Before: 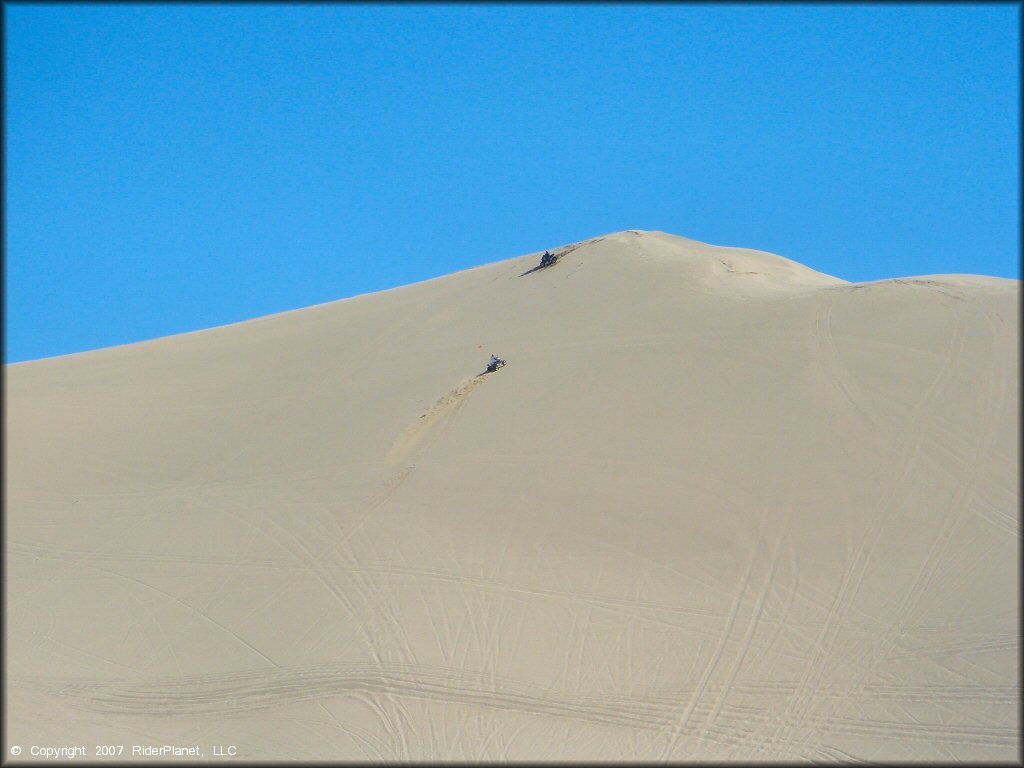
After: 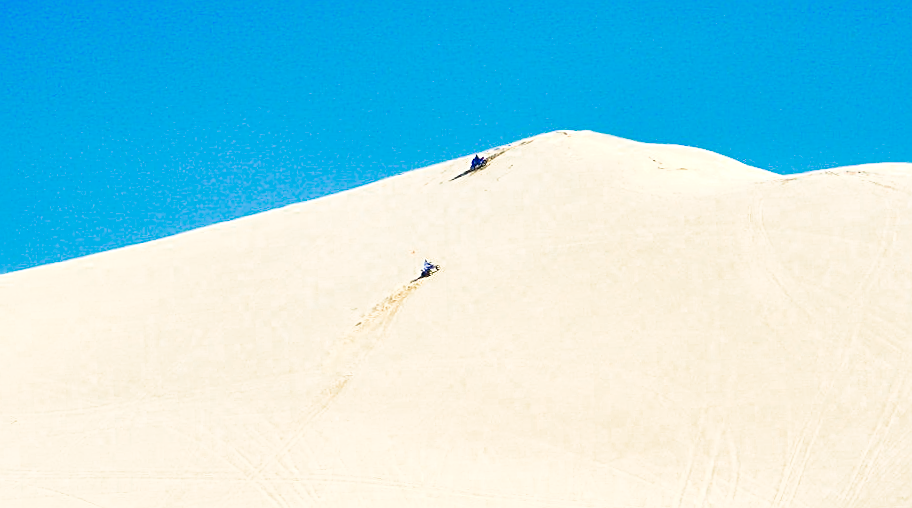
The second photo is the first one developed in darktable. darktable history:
crop: left 5.596%, top 10.314%, right 3.534%, bottom 19.395%
rotate and perspective: rotation -2°, crop left 0.022, crop right 0.978, crop top 0.049, crop bottom 0.951
sharpen: radius 2.676, amount 0.669
color zones: curves: ch0 [(0, 0.553) (0.123, 0.58) (0.23, 0.419) (0.468, 0.155) (0.605, 0.132) (0.723, 0.063) (0.833, 0.172) (0.921, 0.468)]; ch1 [(0.025, 0.645) (0.229, 0.584) (0.326, 0.551) (0.537, 0.446) (0.599, 0.911) (0.708, 1) (0.805, 0.944)]; ch2 [(0.086, 0.468) (0.254, 0.464) (0.638, 0.564) (0.702, 0.592) (0.768, 0.564)]
tone curve: curves: ch0 [(0, 0) (0.003, 0.001) (0.011, 0.005) (0.025, 0.011) (0.044, 0.02) (0.069, 0.031) (0.1, 0.045) (0.136, 0.078) (0.177, 0.124) (0.224, 0.18) (0.277, 0.245) (0.335, 0.315) (0.399, 0.393) (0.468, 0.477) (0.543, 0.569) (0.623, 0.666) (0.709, 0.771) (0.801, 0.871) (0.898, 0.965) (1, 1)], preserve colors none
exposure: black level correction 0, exposure 1.2 EV, compensate exposure bias true, compensate highlight preservation false
color correction: highlights a* 0.816, highlights b* 2.78, saturation 1.1
